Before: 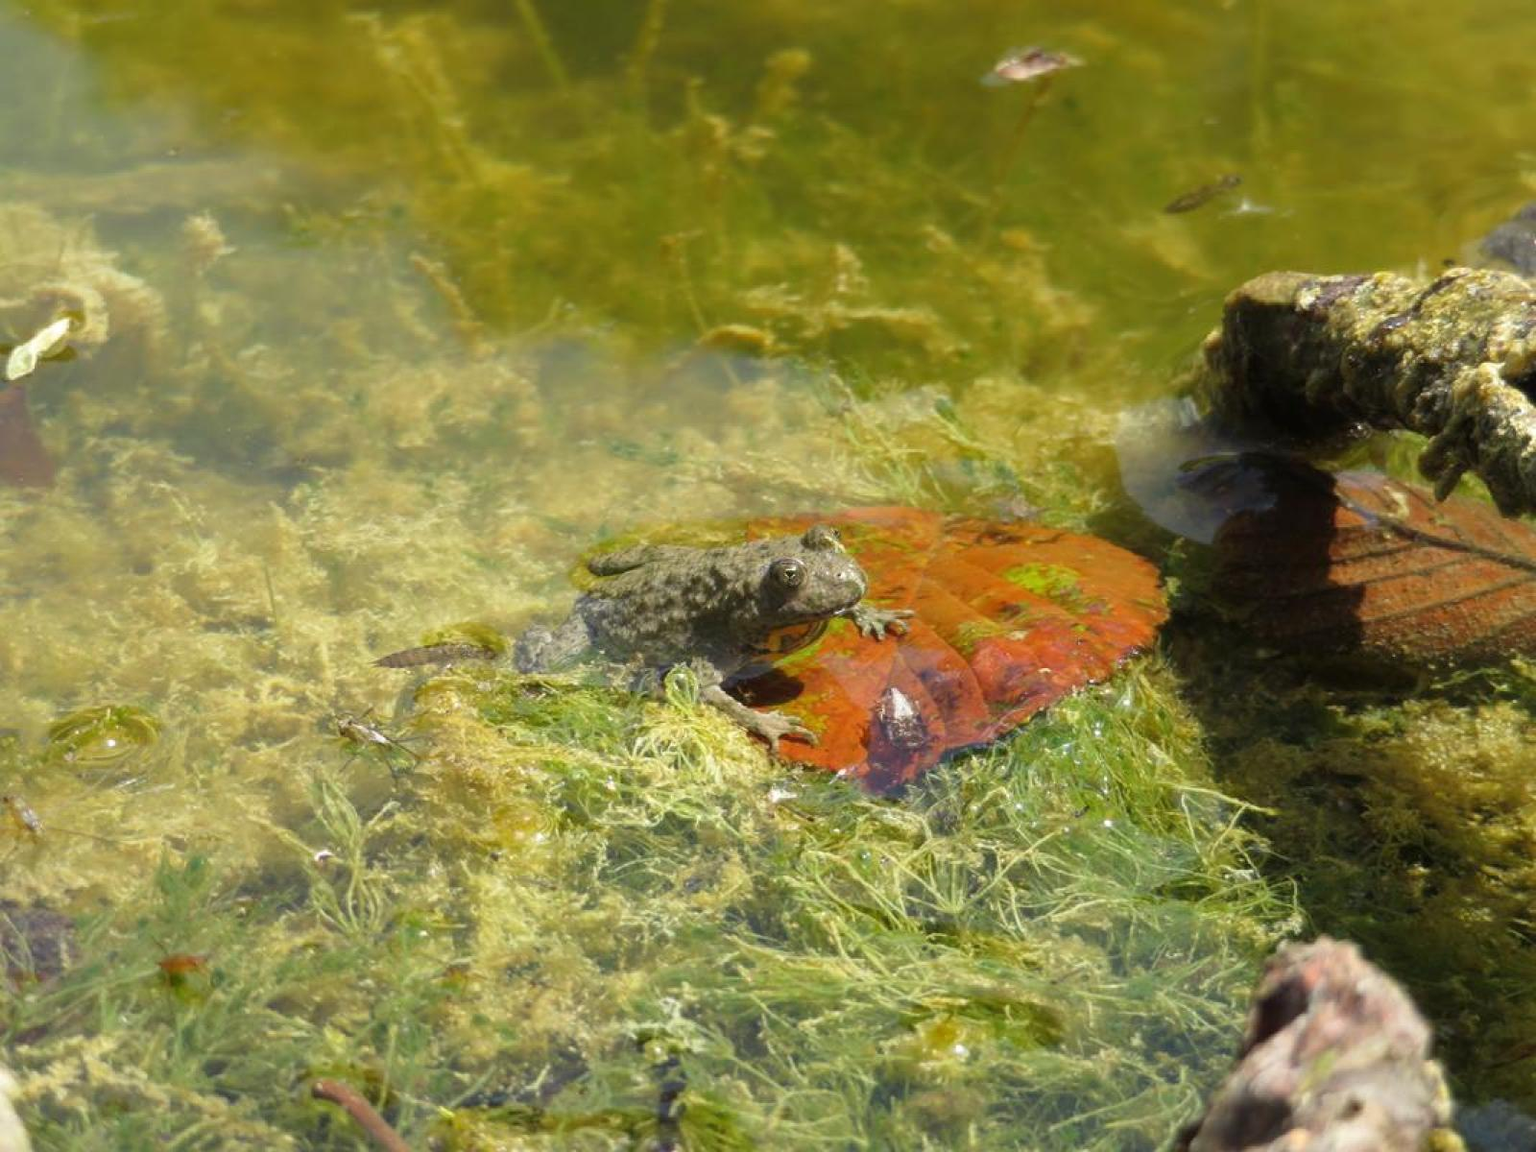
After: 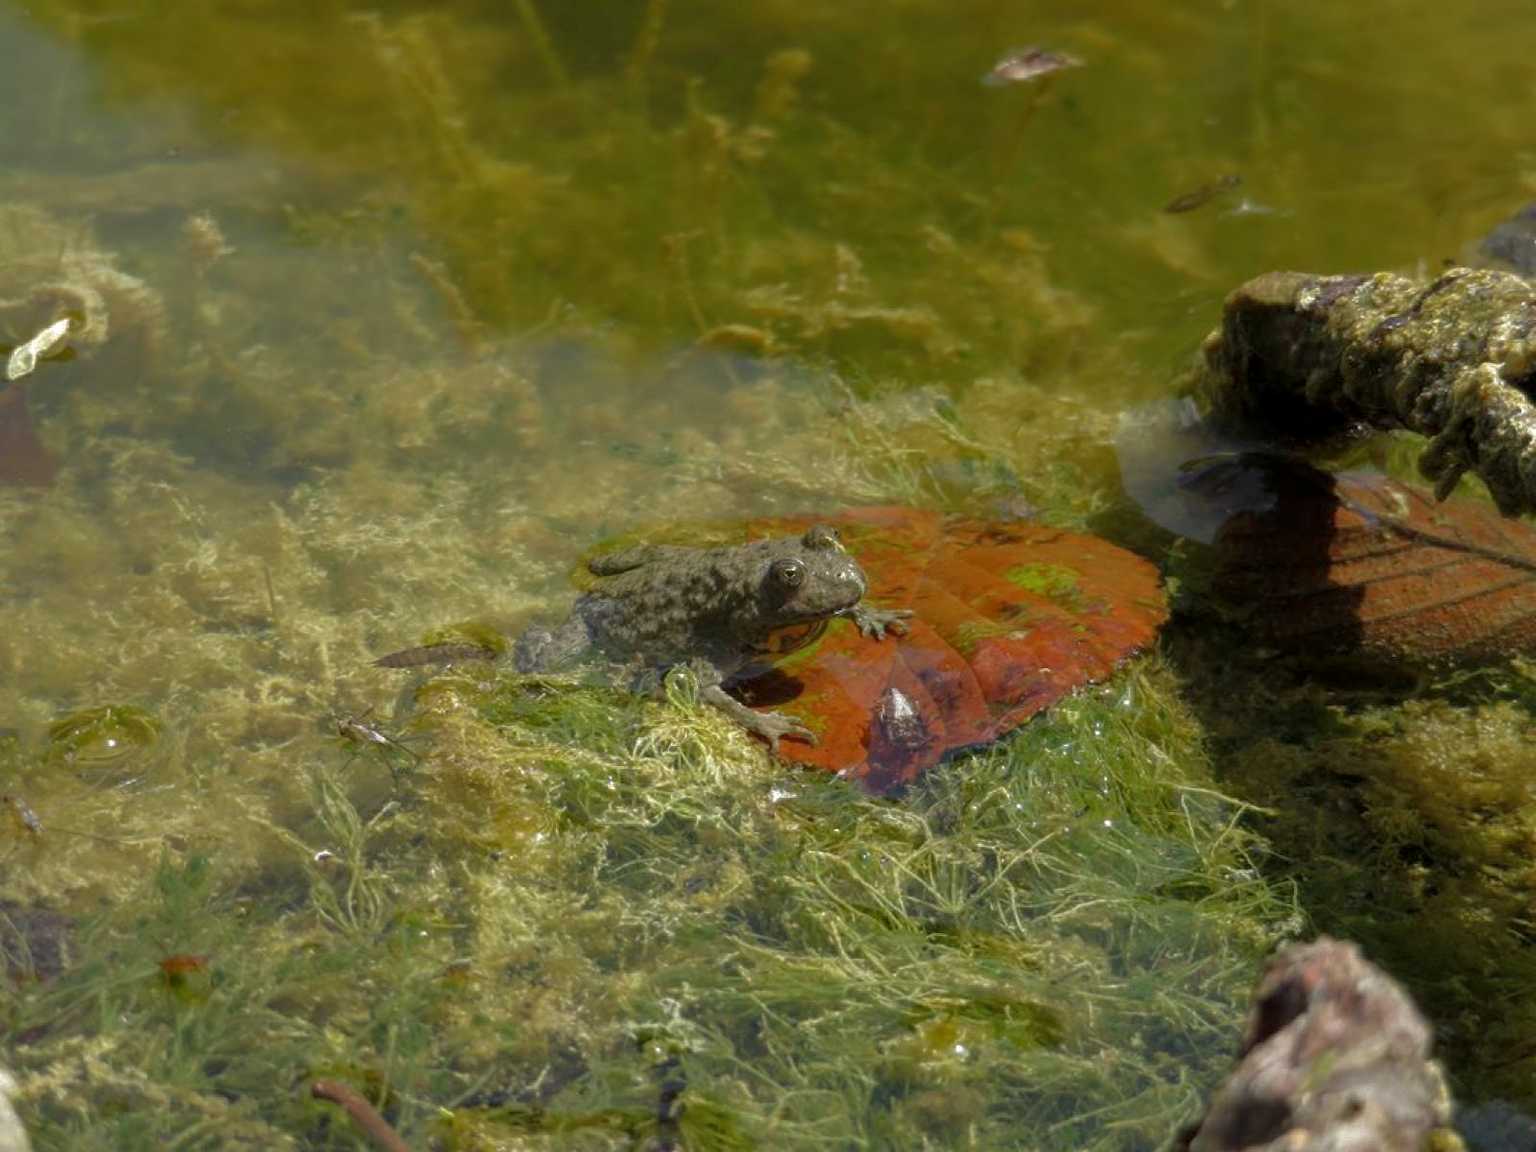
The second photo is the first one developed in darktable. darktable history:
local contrast: highlights 100%, shadows 100%, detail 120%, midtone range 0.2
base curve: curves: ch0 [(0, 0) (0.841, 0.609) (1, 1)]
